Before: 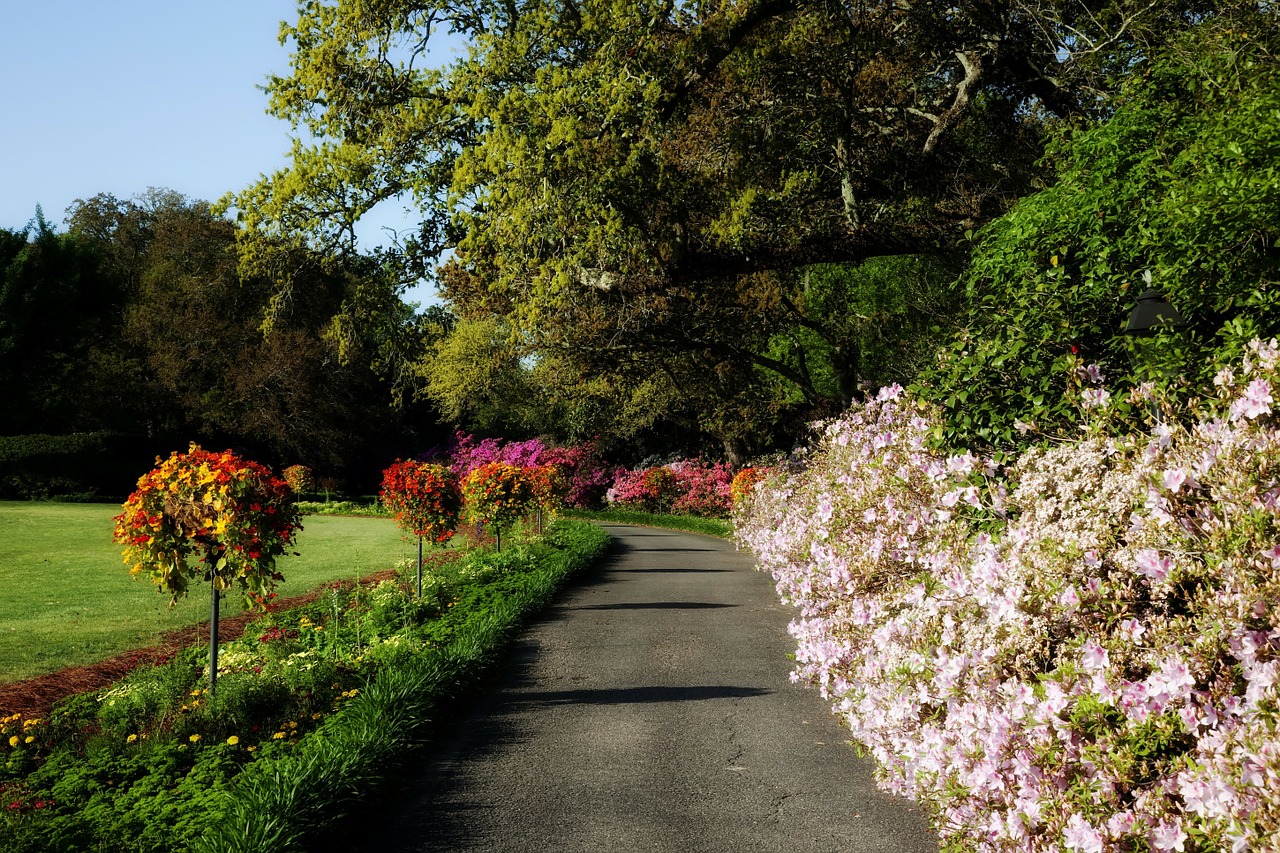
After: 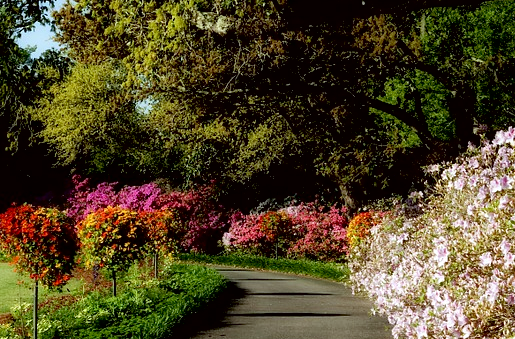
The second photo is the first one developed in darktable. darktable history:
crop: left 30.01%, top 30.104%, right 29.74%, bottom 30.059%
local contrast: mode bilateral grid, contrast 20, coarseness 50, detail 171%, midtone range 0.2
exposure: black level correction 0.012, compensate exposure bias true, compensate highlight preservation false
color correction: highlights a* -2.72, highlights b* -2.03, shadows a* 2.03, shadows b* 2.89
